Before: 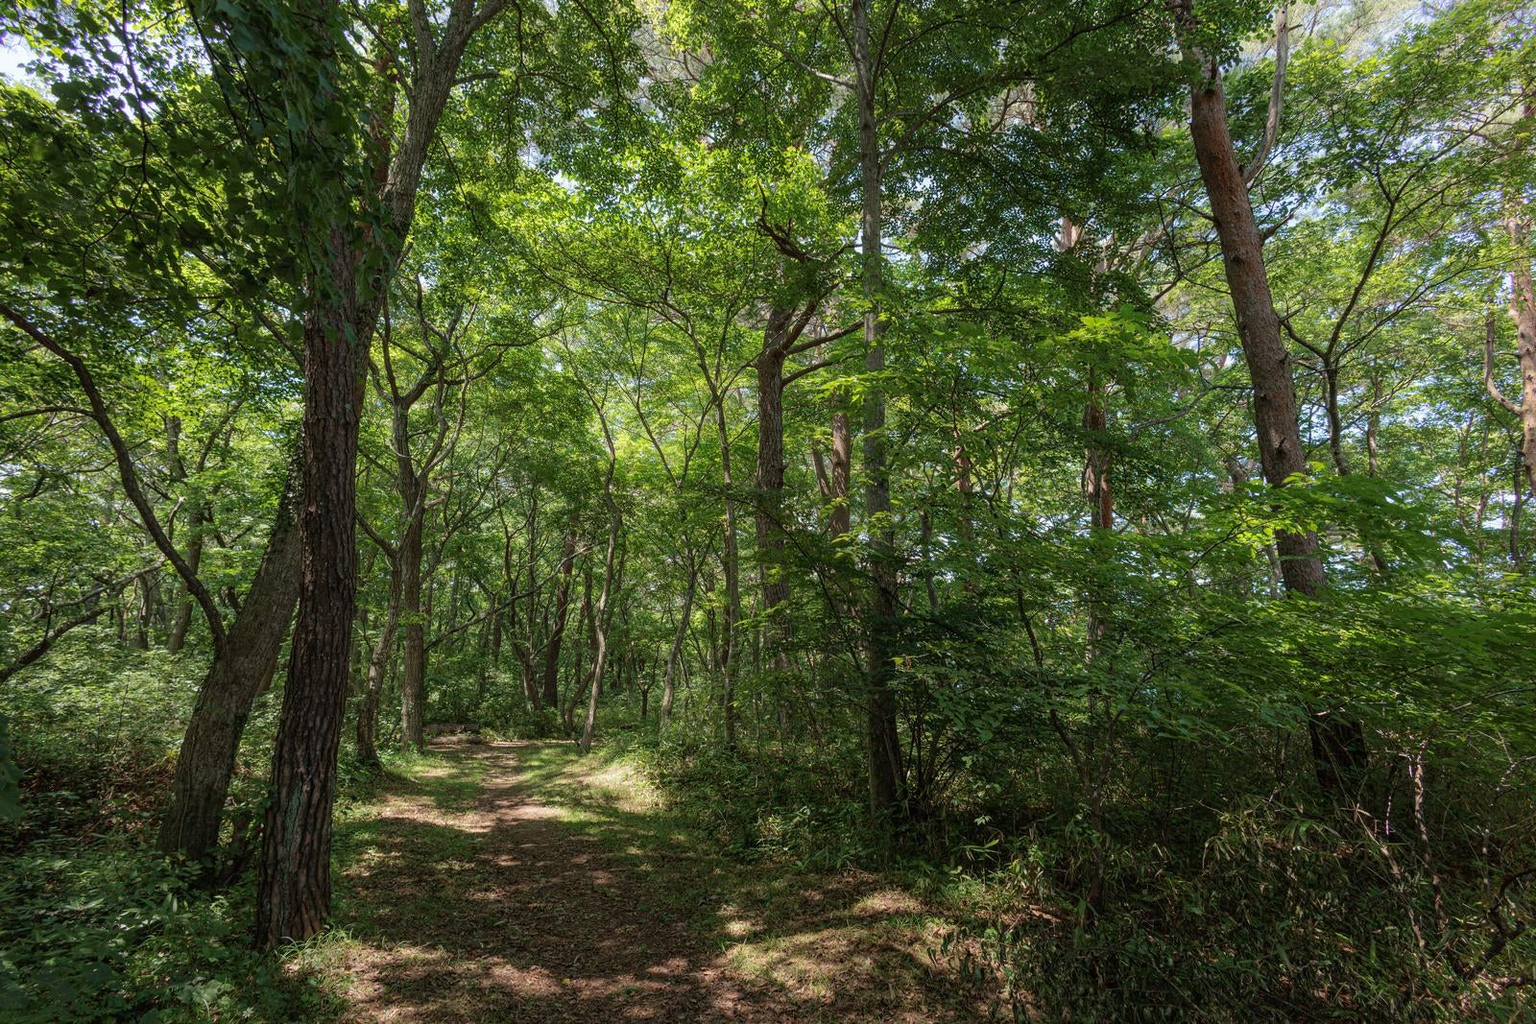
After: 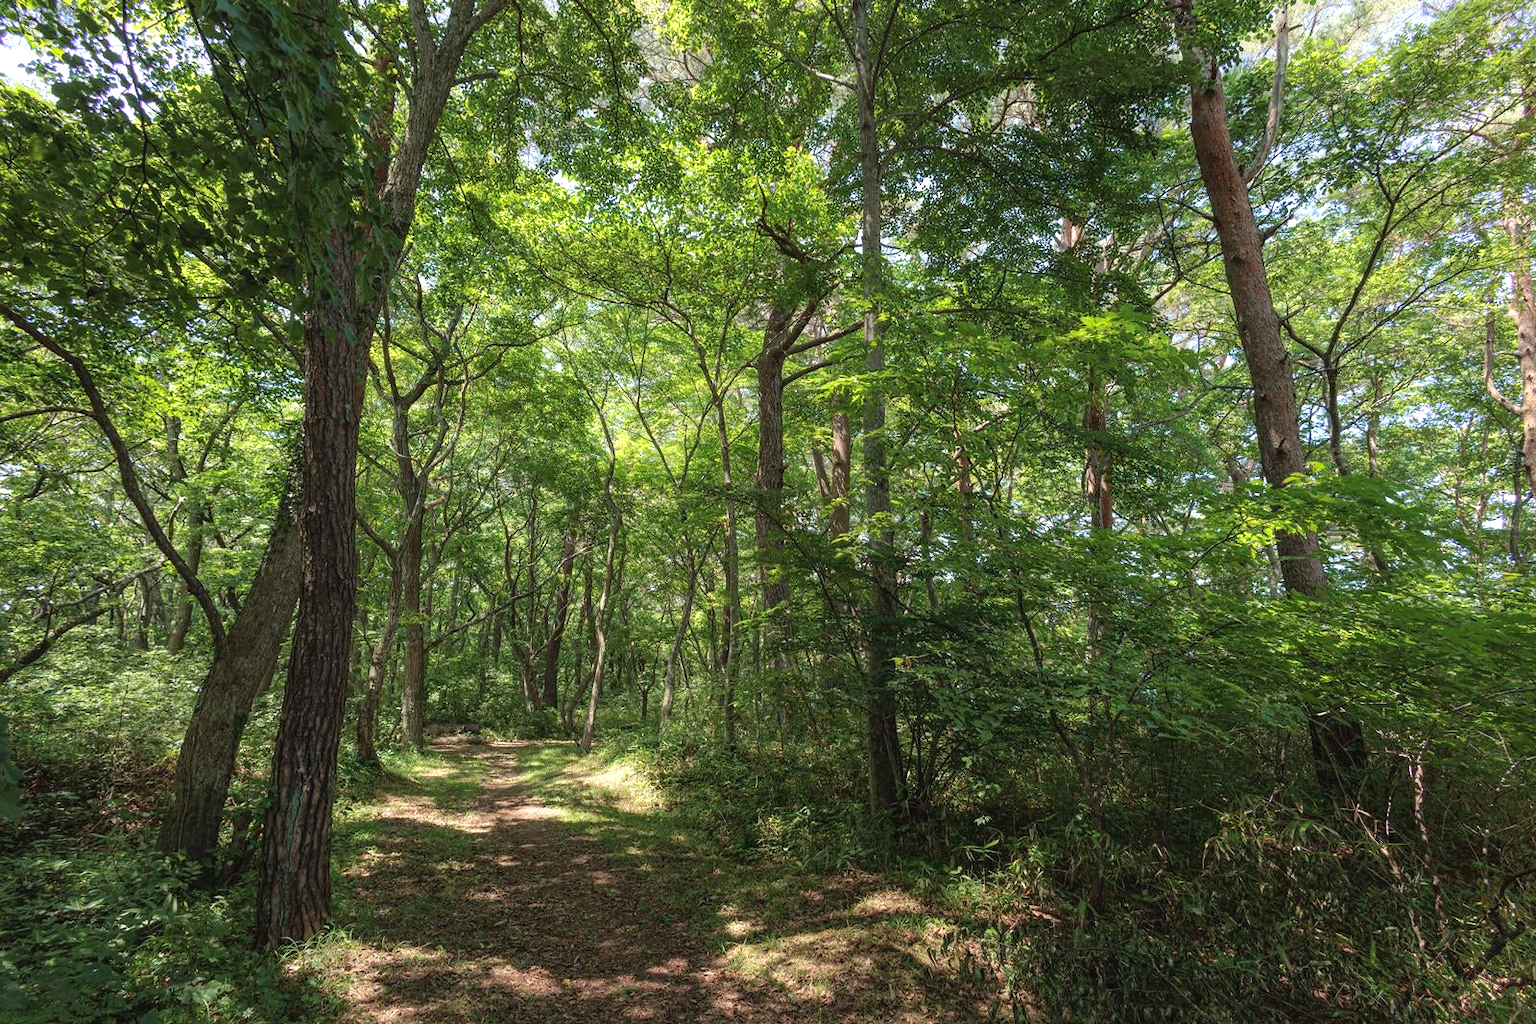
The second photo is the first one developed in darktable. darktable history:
exposure: black level correction -0.002, exposure 0.528 EV, compensate highlight preservation false
